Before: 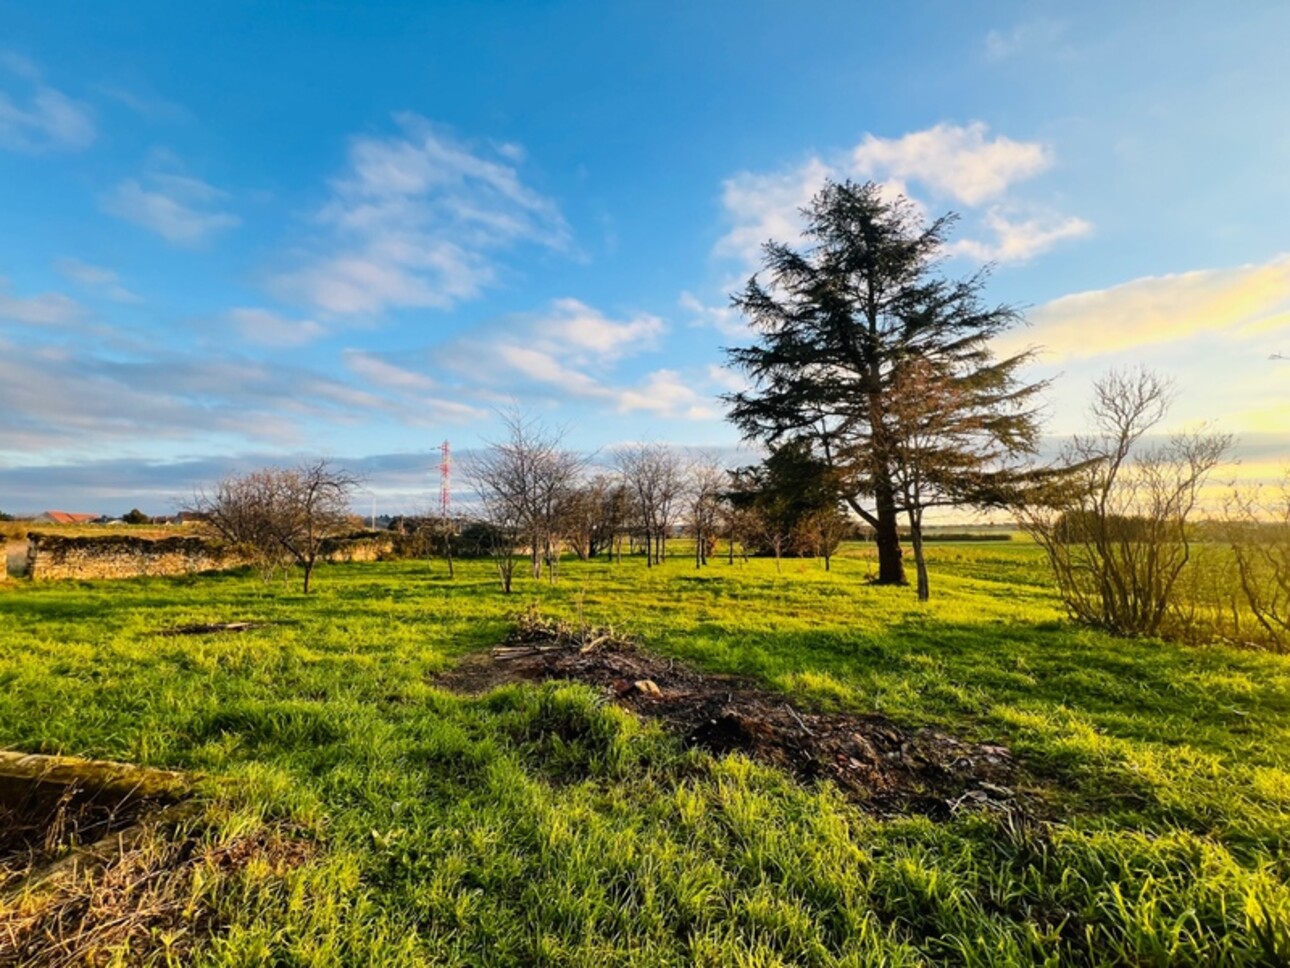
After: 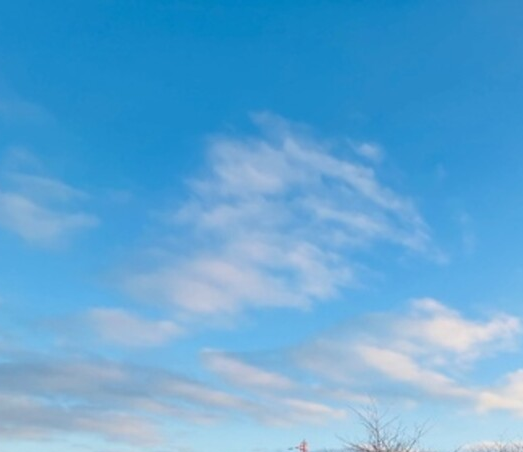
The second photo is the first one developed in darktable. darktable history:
crop and rotate: left 11.081%, top 0.083%, right 48.3%, bottom 53.131%
